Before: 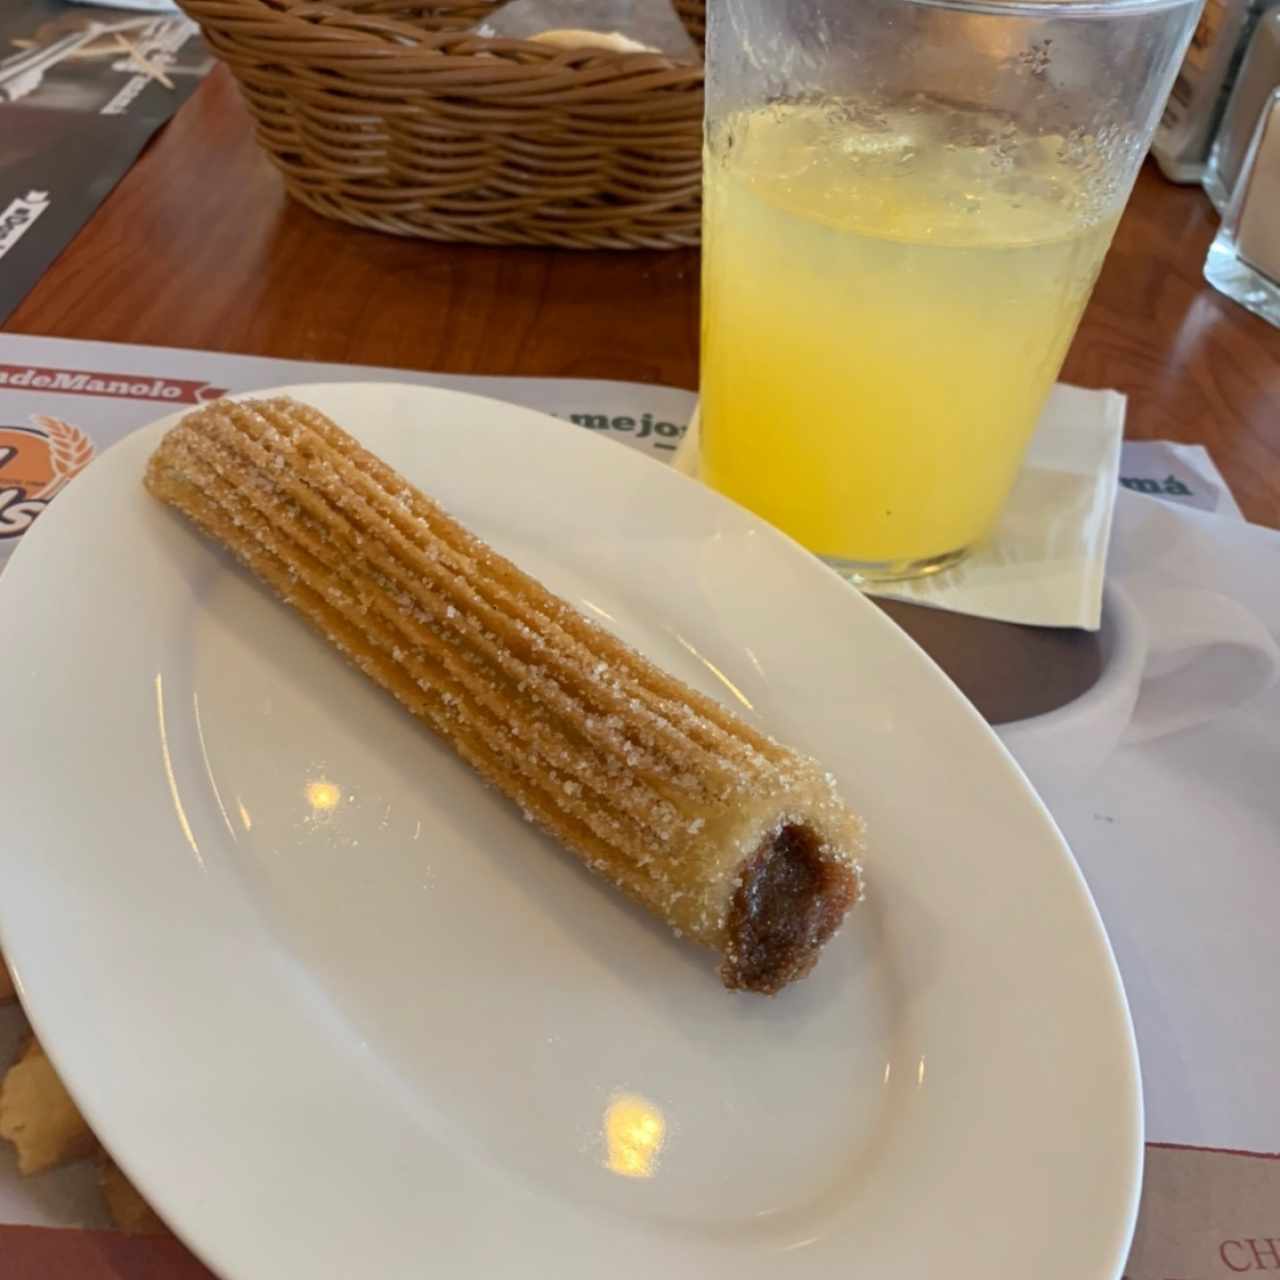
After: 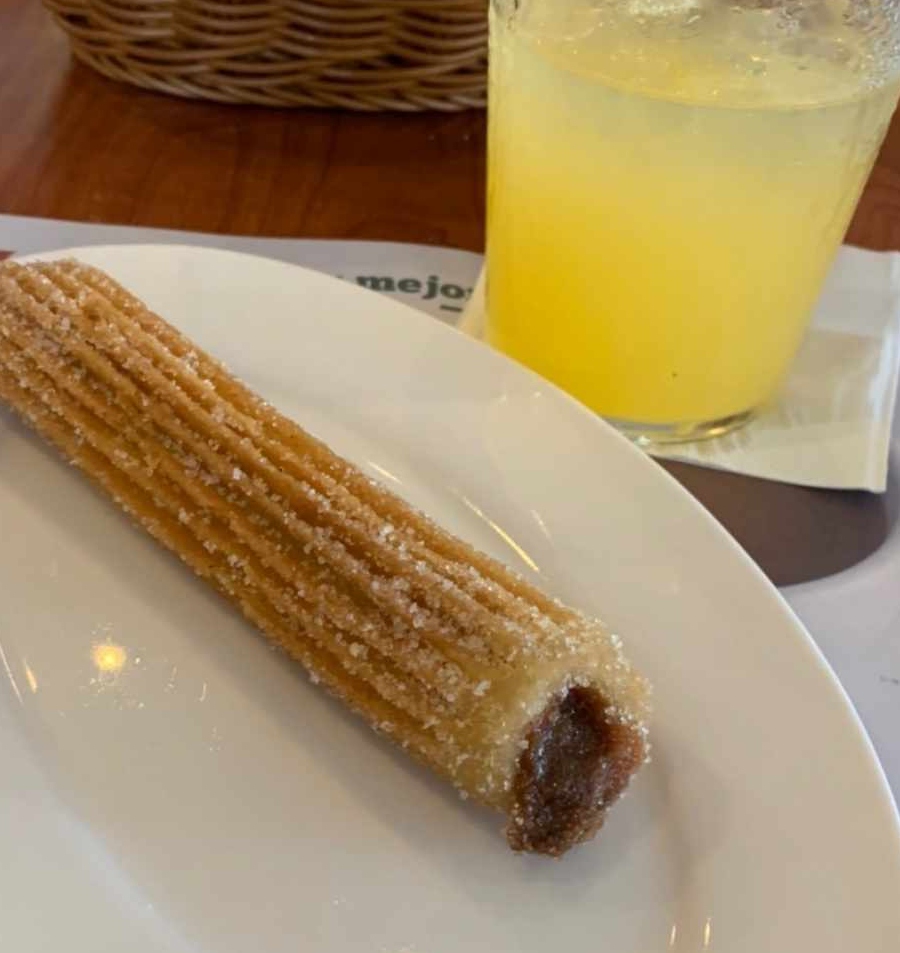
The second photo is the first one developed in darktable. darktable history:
crop and rotate: left 16.781%, top 10.806%, right 12.873%, bottom 14.722%
